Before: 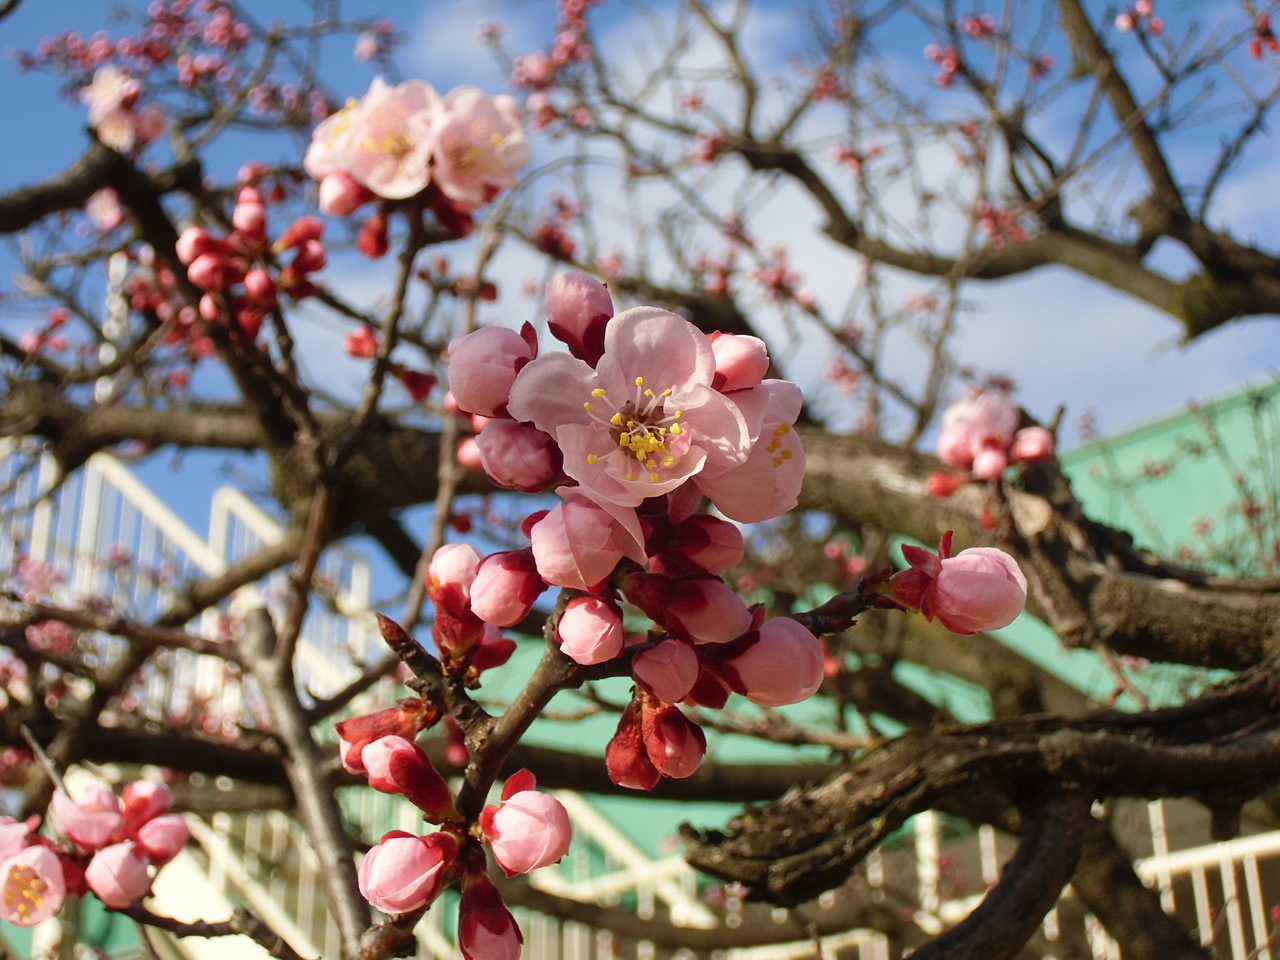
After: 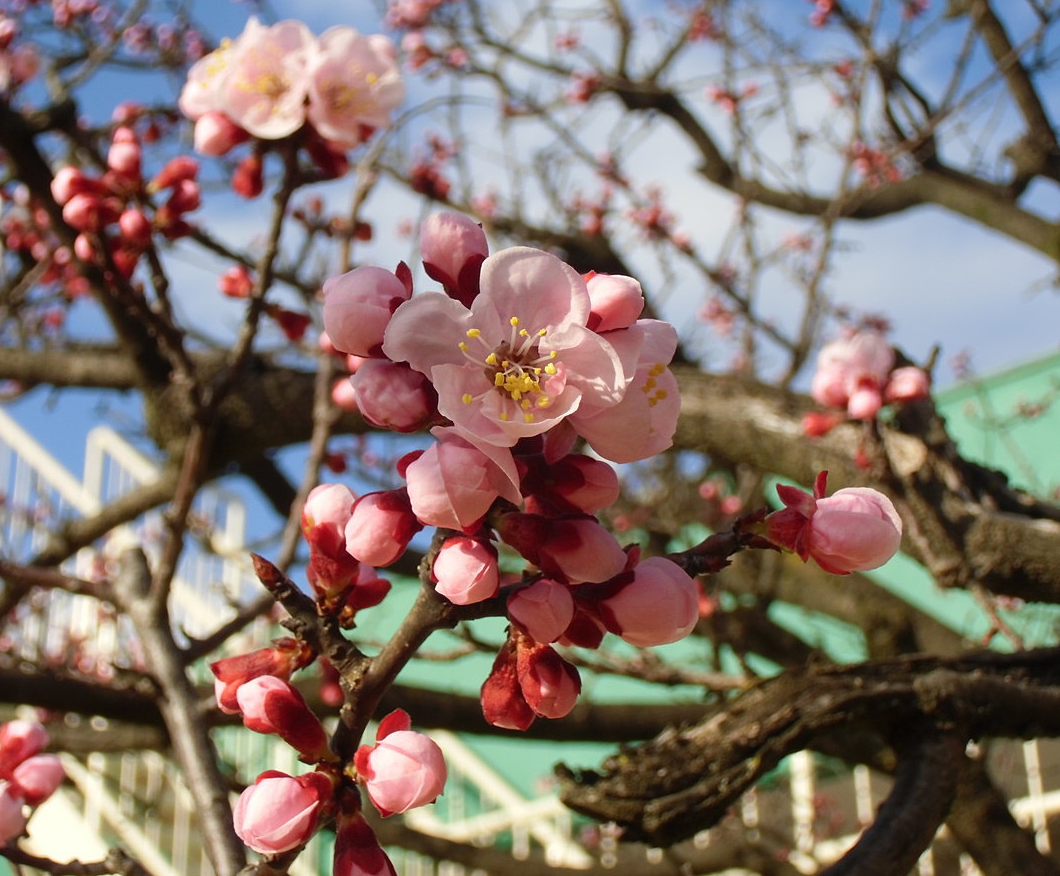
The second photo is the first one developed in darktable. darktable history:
crop: left 9.802%, top 6.323%, right 7.323%, bottom 2.399%
